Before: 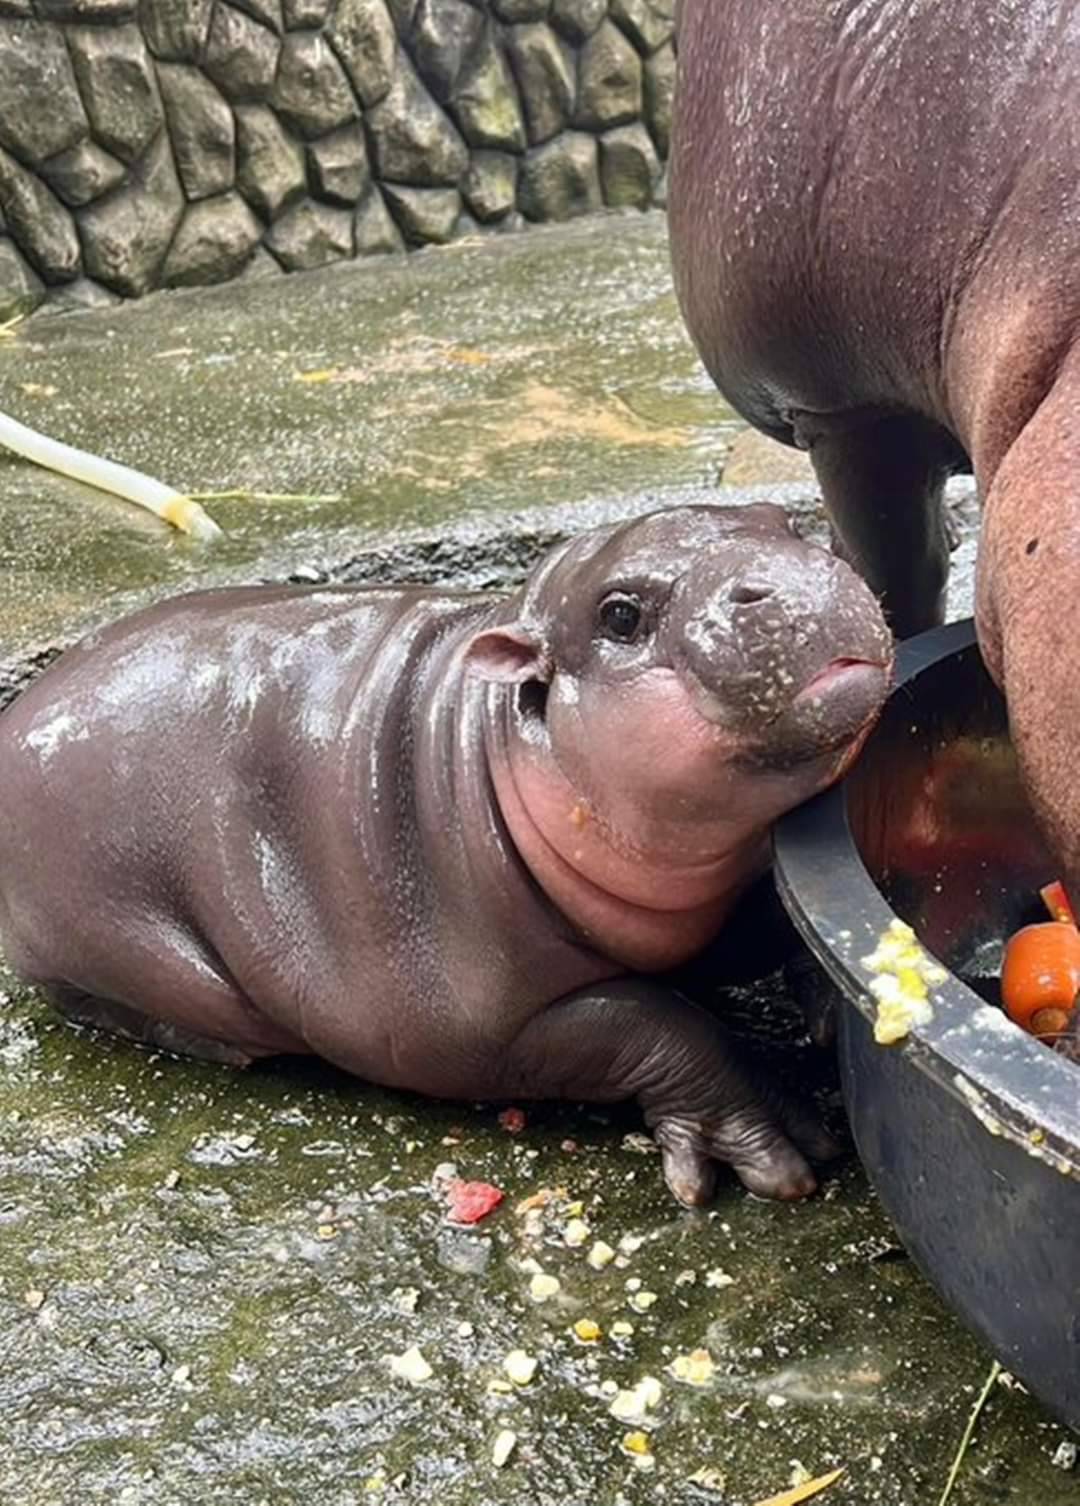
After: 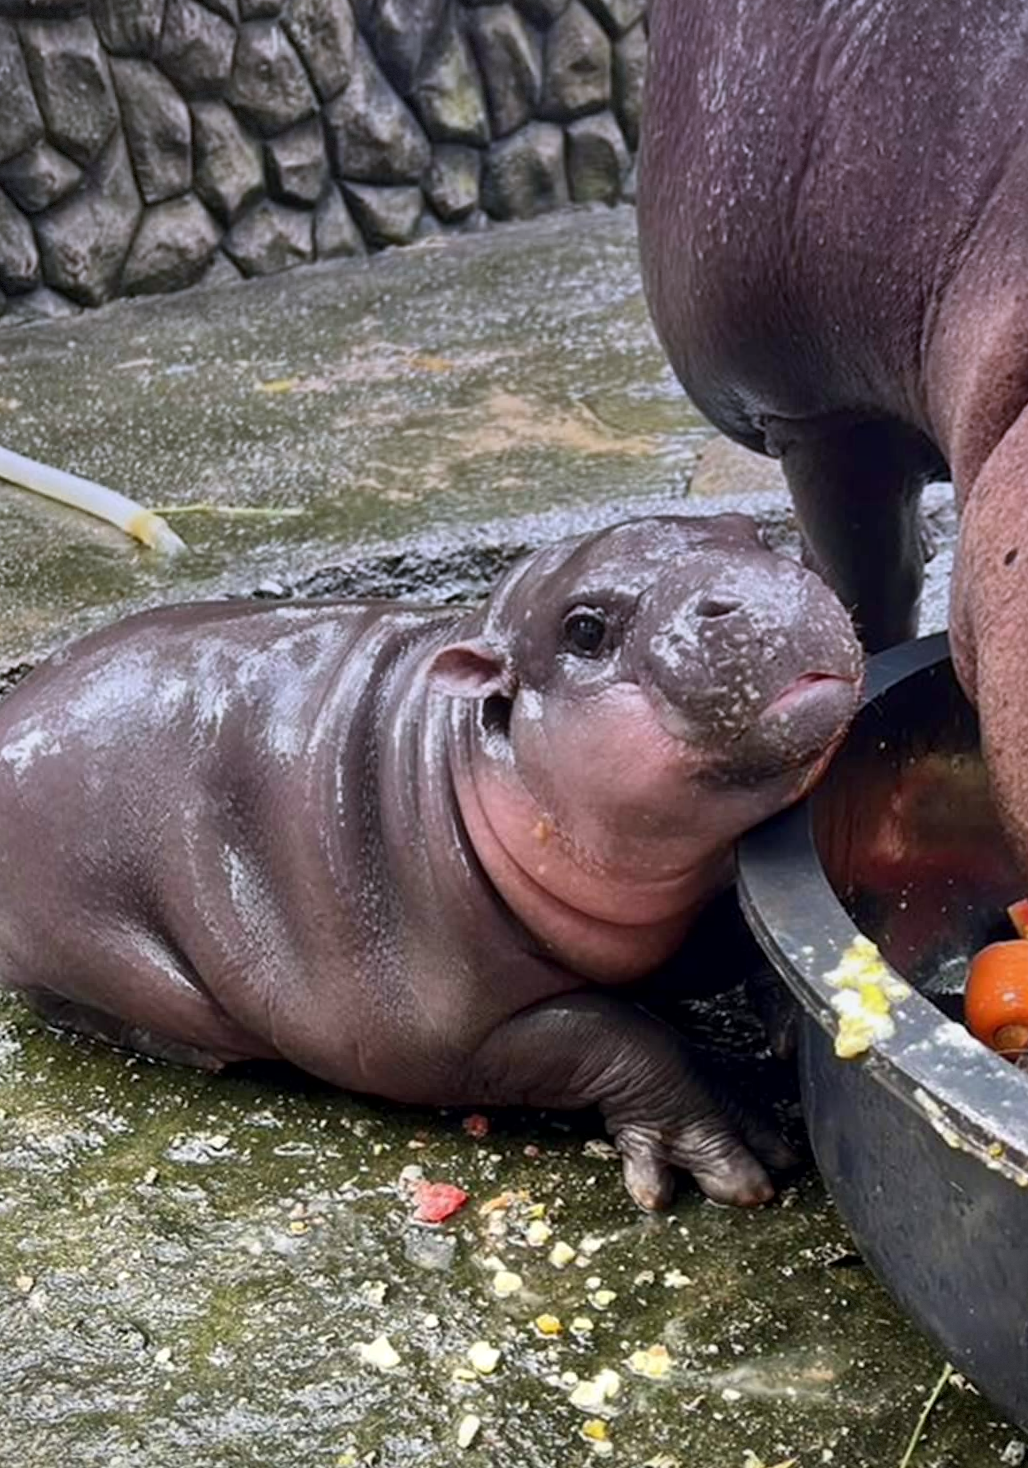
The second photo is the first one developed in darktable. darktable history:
rotate and perspective: rotation 0.074°, lens shift (vertical) 0.096, lens shift (horizontal) -0.041, crop left 0.043, crop right 0.952, crop top 0.024, crop bottom 0.979
graduated density: hue 238.83°, saturation 50%
vignetting: fall-off start 100%, fall-off radius 71%, brightness -0.434, saturation -0.2, width/height ratio 1.178, dithering 8-bit output, unbound false
local contrast: mode bilateral grid, contrast 20, coarseness 50, detail 120%, midtone range 0.2
